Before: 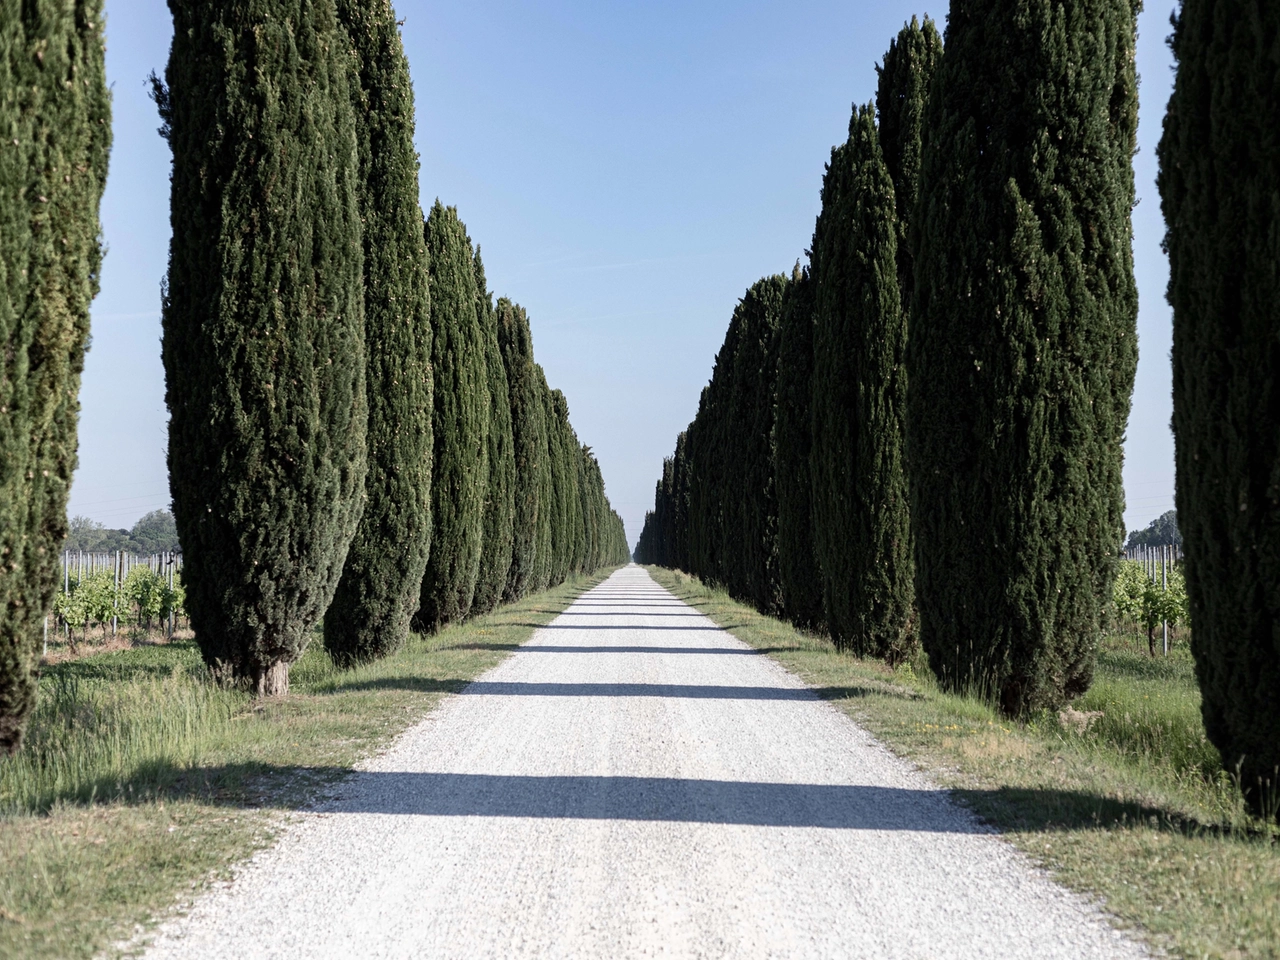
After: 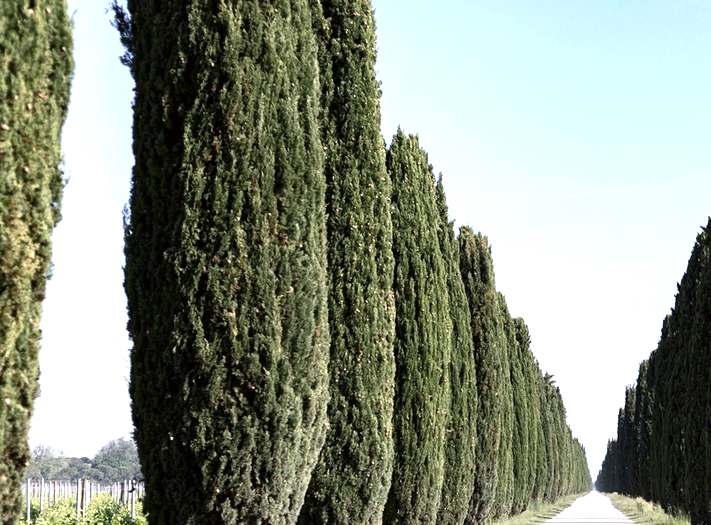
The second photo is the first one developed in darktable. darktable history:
crop and rotate: left 3.041%, top 7.505%, right 41.38%, bottom 37.789%
contrast brightness saturation: contrast 0.044, saturation 0.066
exposure: black level correction 0, exposure 0.936 EV, compensate highlight preservation false
color correction: highlights a* 2.98, highlights b* -1.55, shadows a* -0.116, shadows b* 2.29, saturation 0.984
tone equalizer: edges refinement/feathering 500, mask exposure compensation -1.57 EV, preserve details no
